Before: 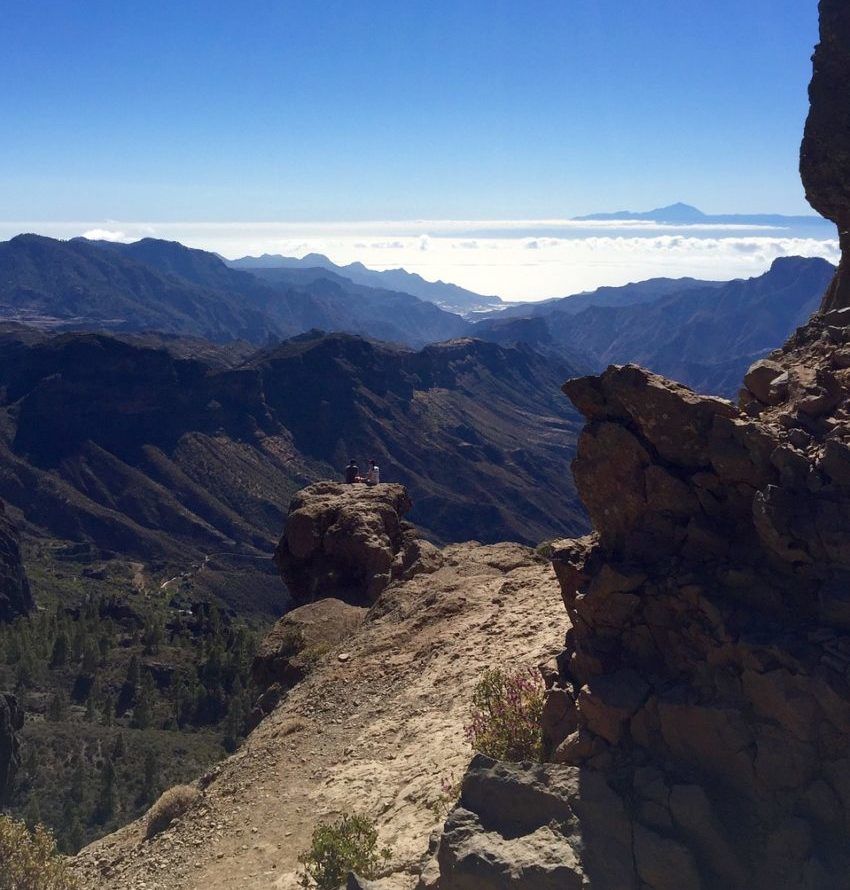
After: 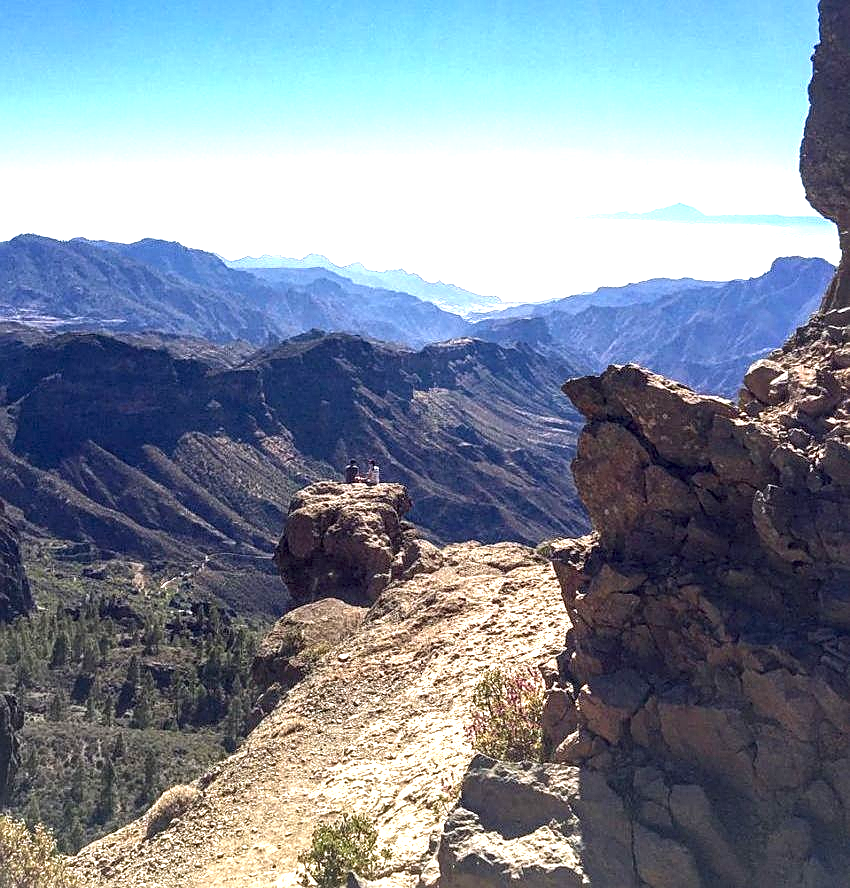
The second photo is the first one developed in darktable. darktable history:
exposure: black level correction 0, exposure 1.45 EV, compensate exposure bias true, compensate highlight preservation false
crop: top 0.05%, bottom 0.098%
local contrast: detail 150%
sharpen: on, module defaults
